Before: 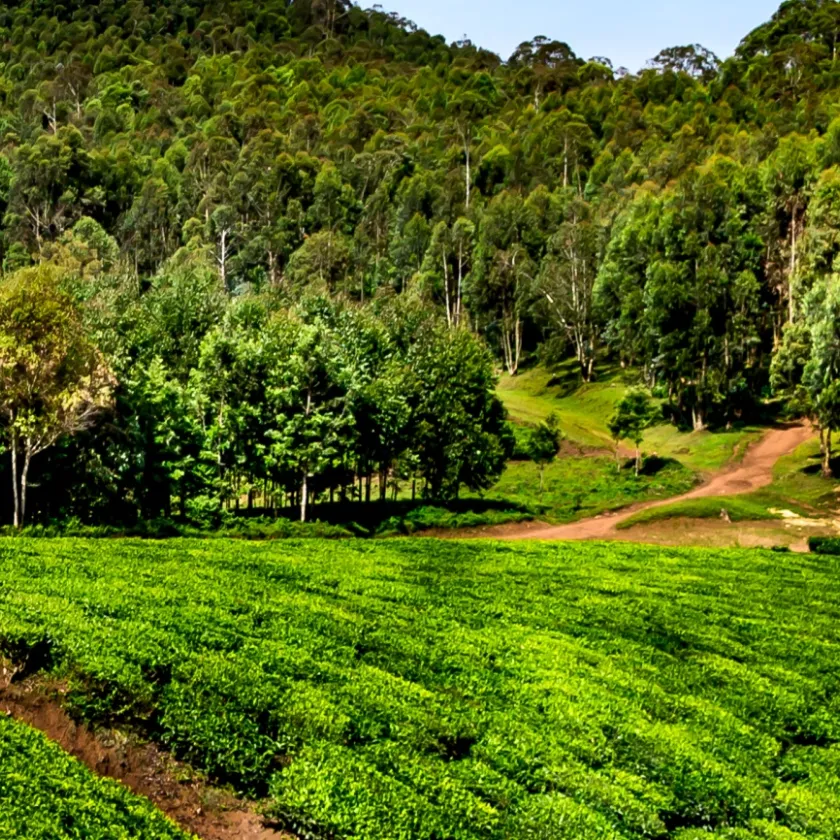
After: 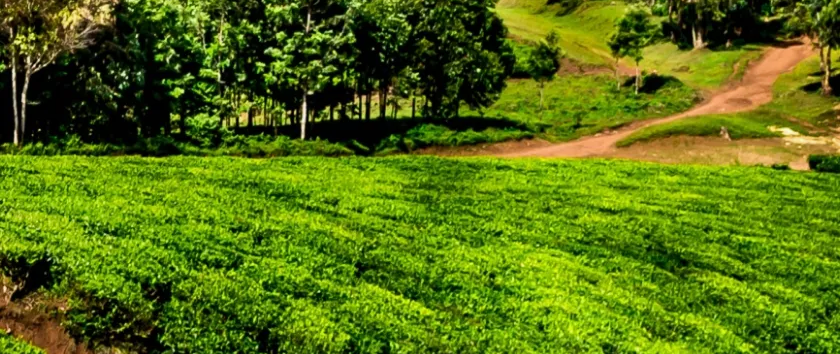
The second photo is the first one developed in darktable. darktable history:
crop: top 45.551%, bottom 12.262%
tone equalizer: -8 EV -1.84 EV, -7 EV -1.16 EV, -6 EV -1.62 EV, smoothing diameter 25%, edges refinement/feathering 10, preserve details guided filter
